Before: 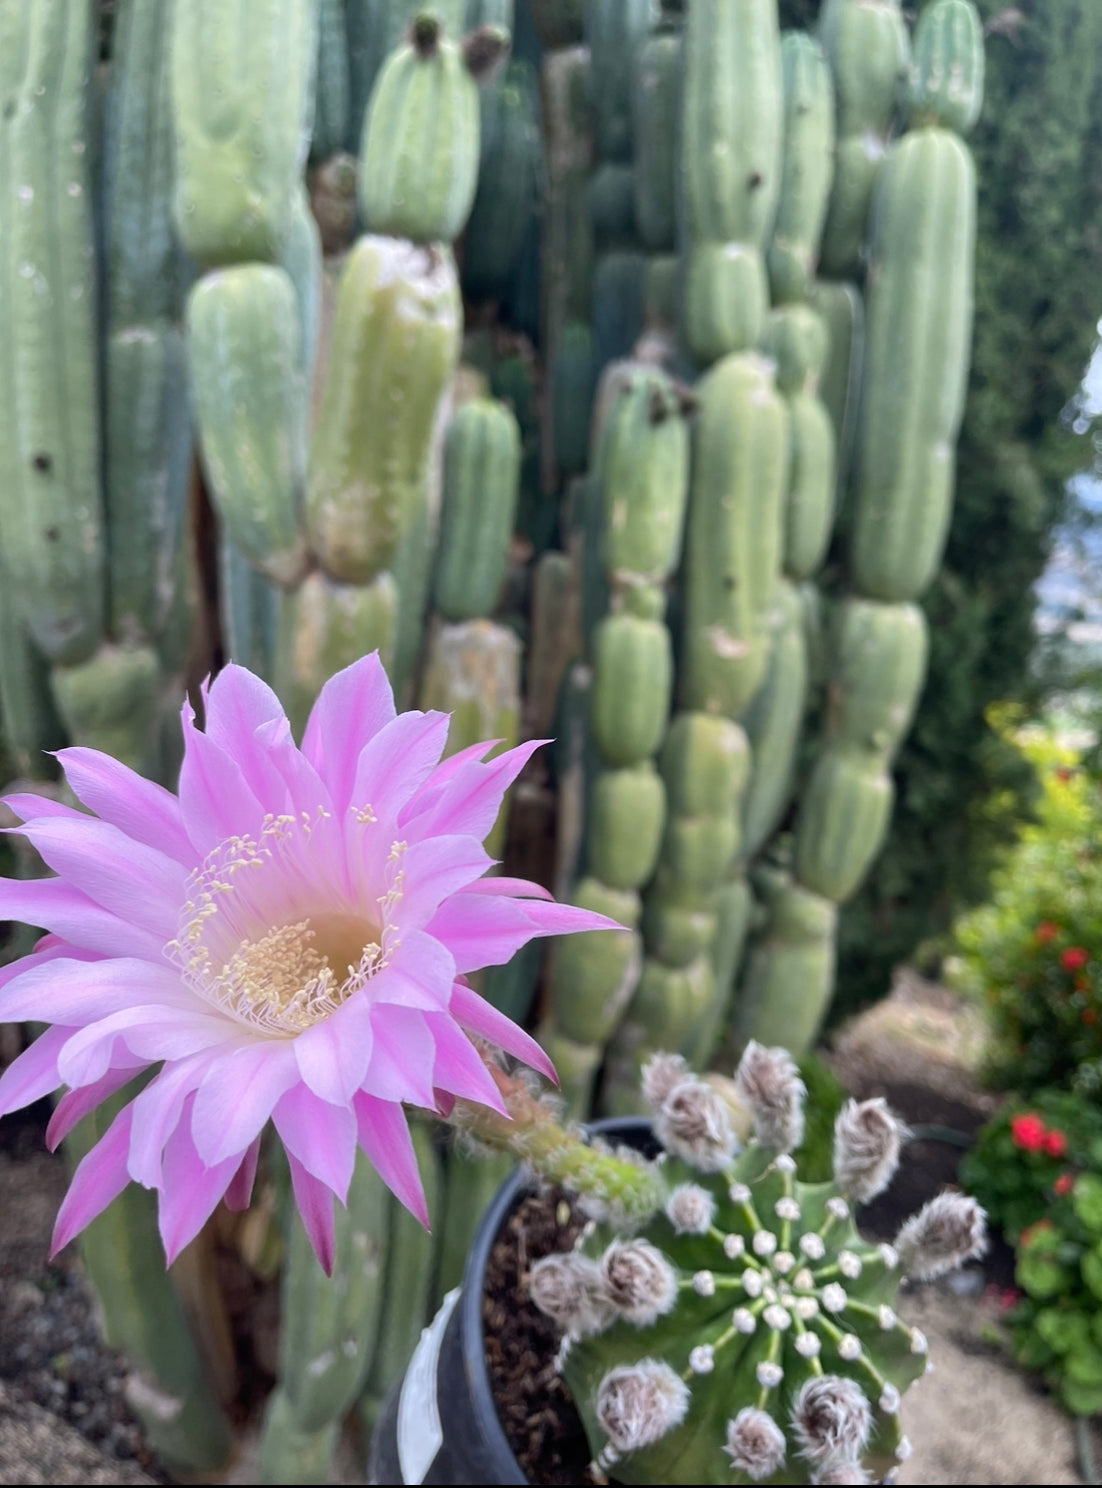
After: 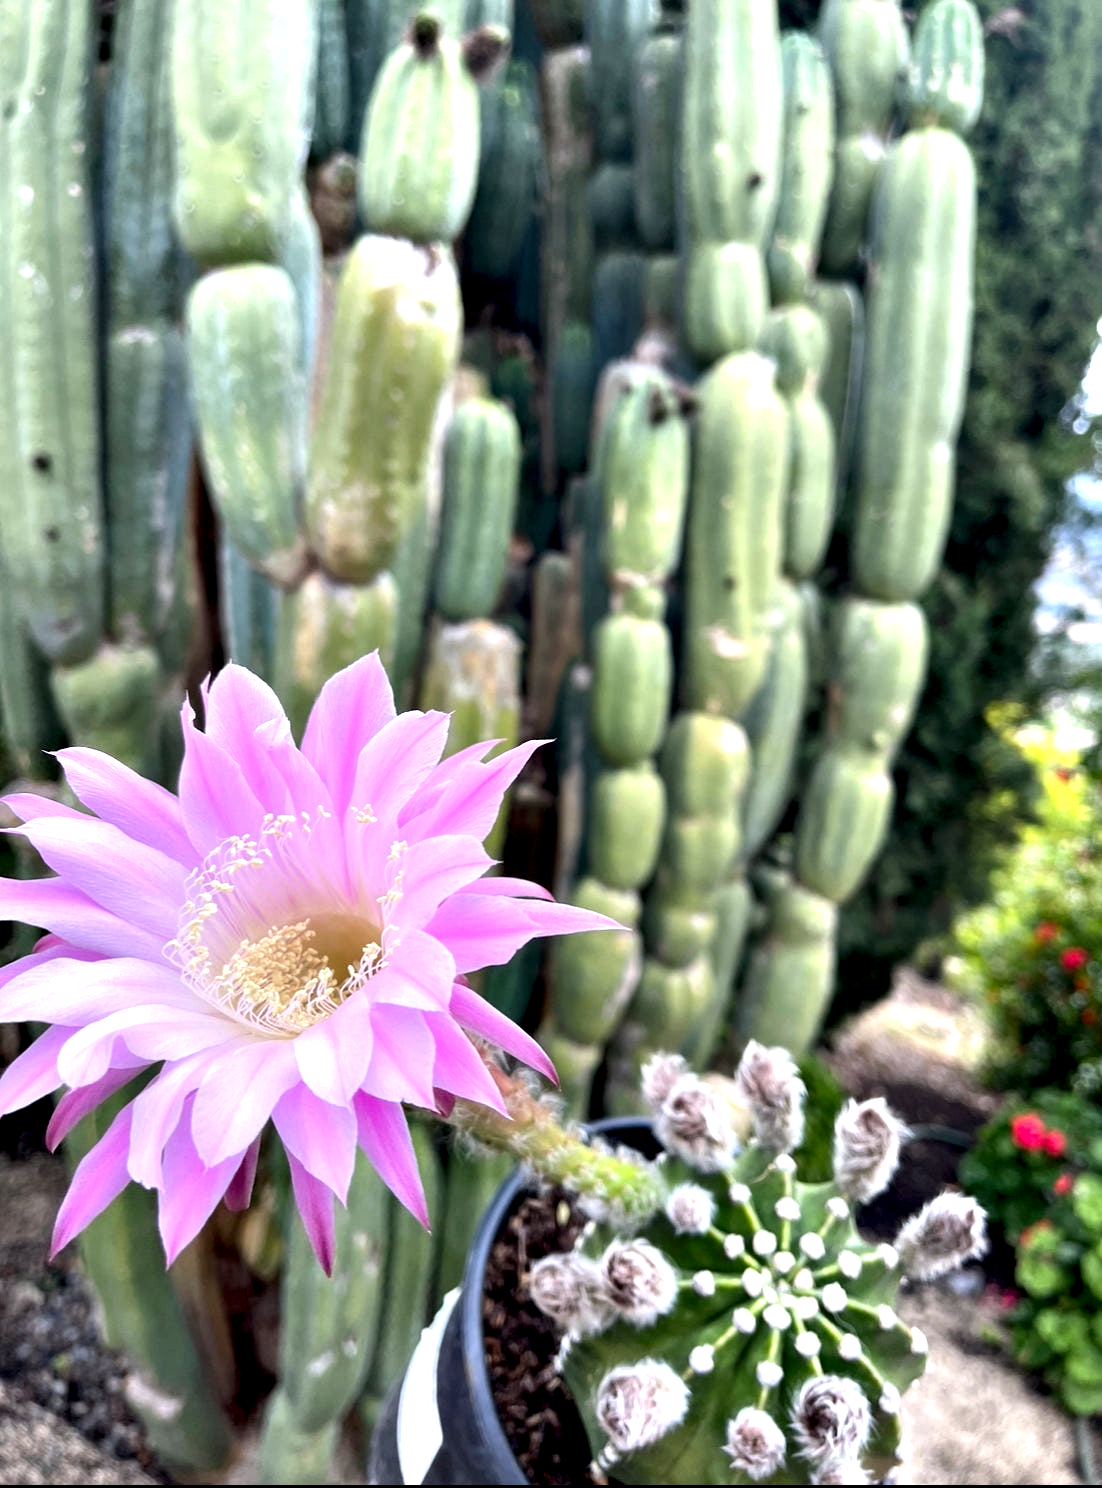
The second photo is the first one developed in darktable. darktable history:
exposure: exposure 0.504 EV, compensate highlight preservation false
contrast equalizer: y [[0.6 ×6], [0.55 ×6], [0 ×6], [0 ×6], [0 ×6]]
